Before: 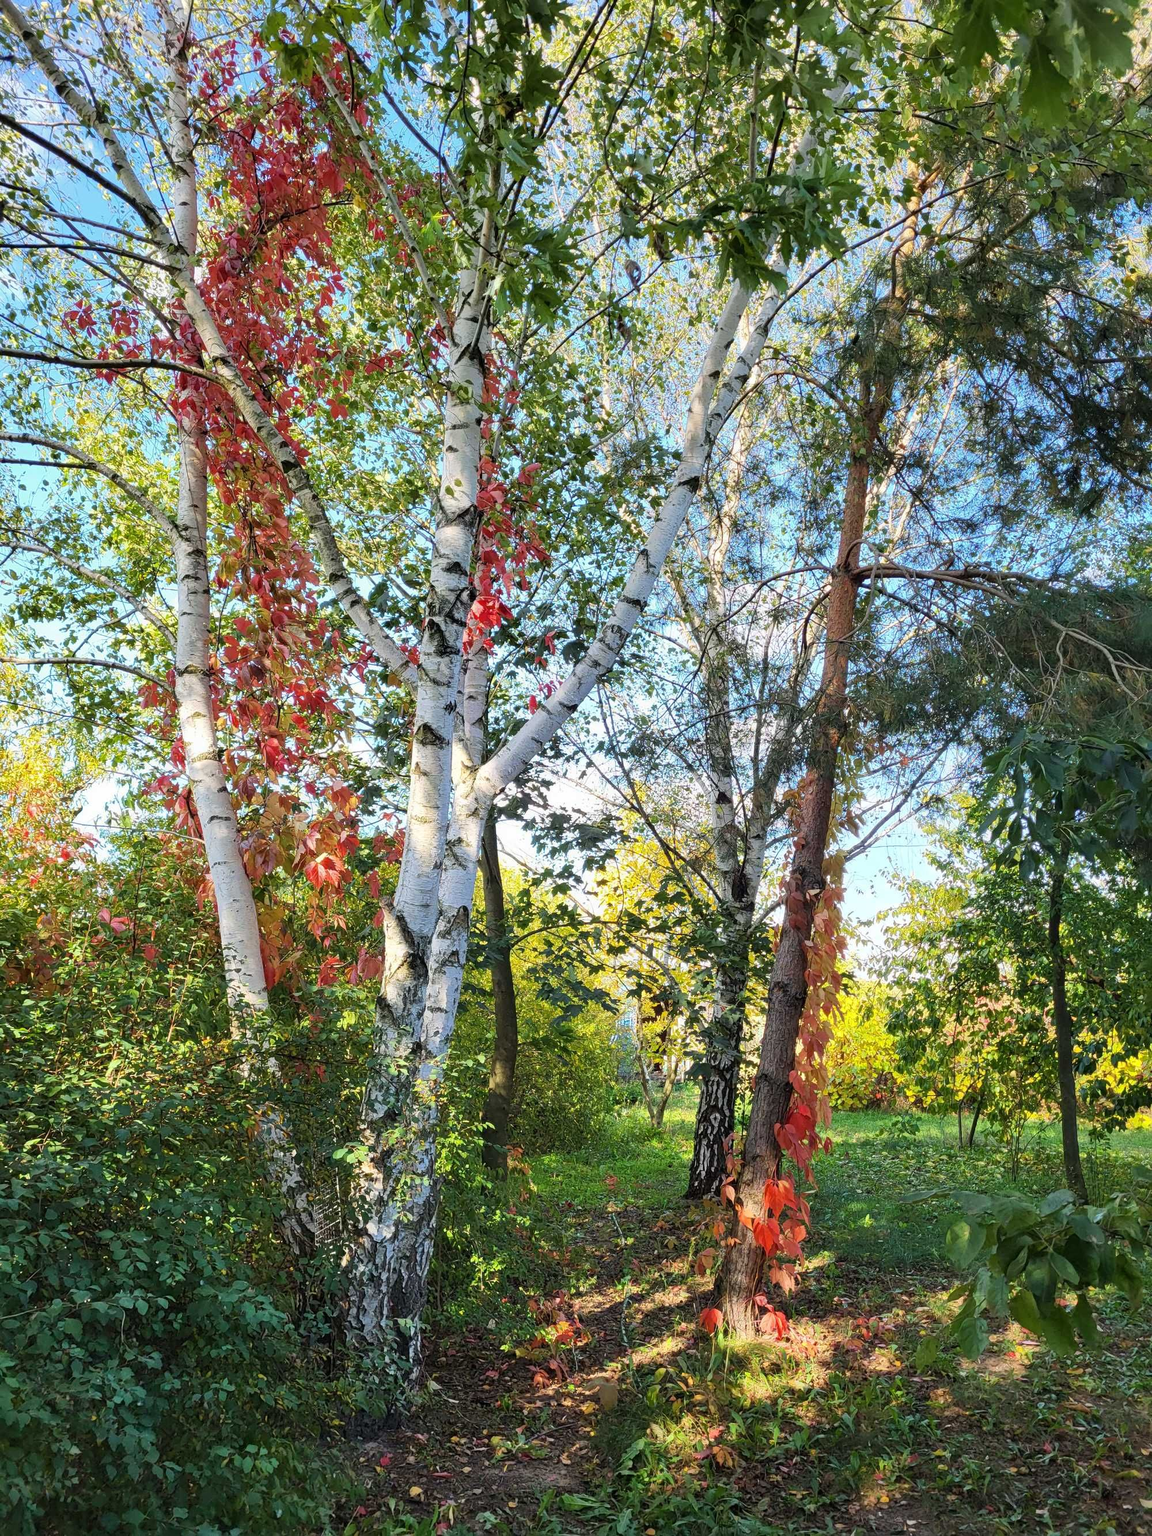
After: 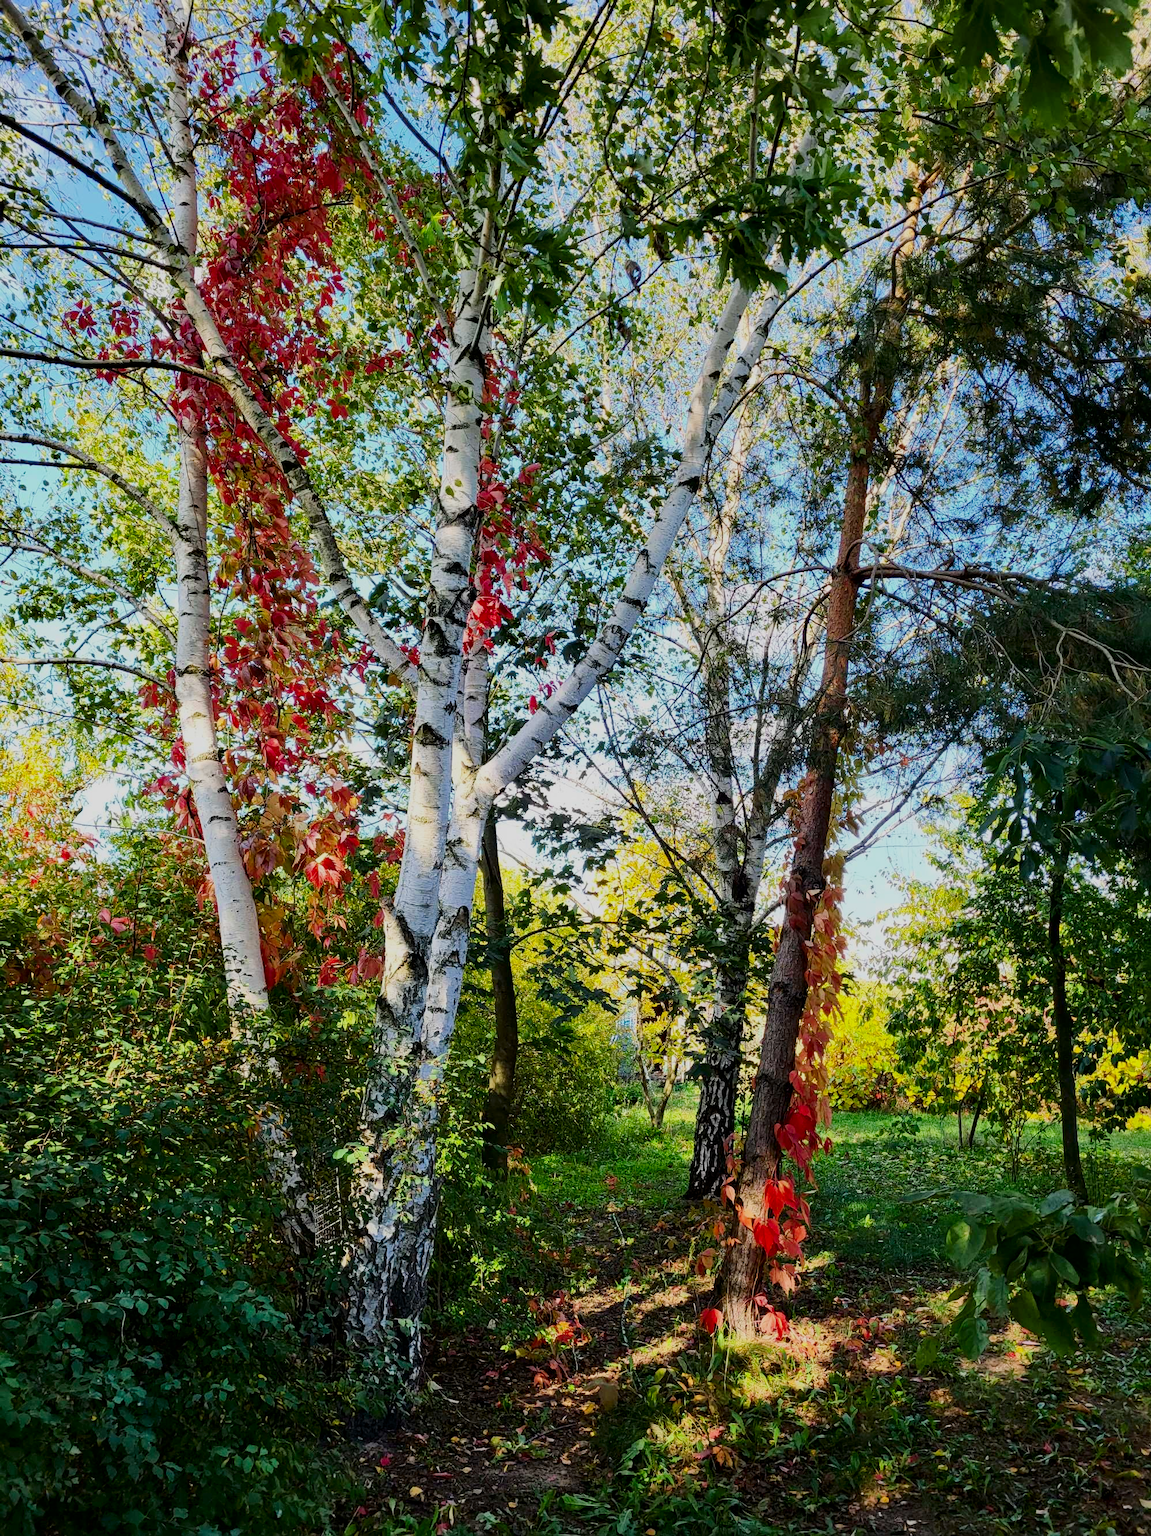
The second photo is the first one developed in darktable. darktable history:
filmic rgb: black relative exposure -7.65 EV, white relative exposure 4.56 EV, hardness 3.61
contrast brightness saturation: contrast 0.189, brightness -0.11, saturation 0.211
